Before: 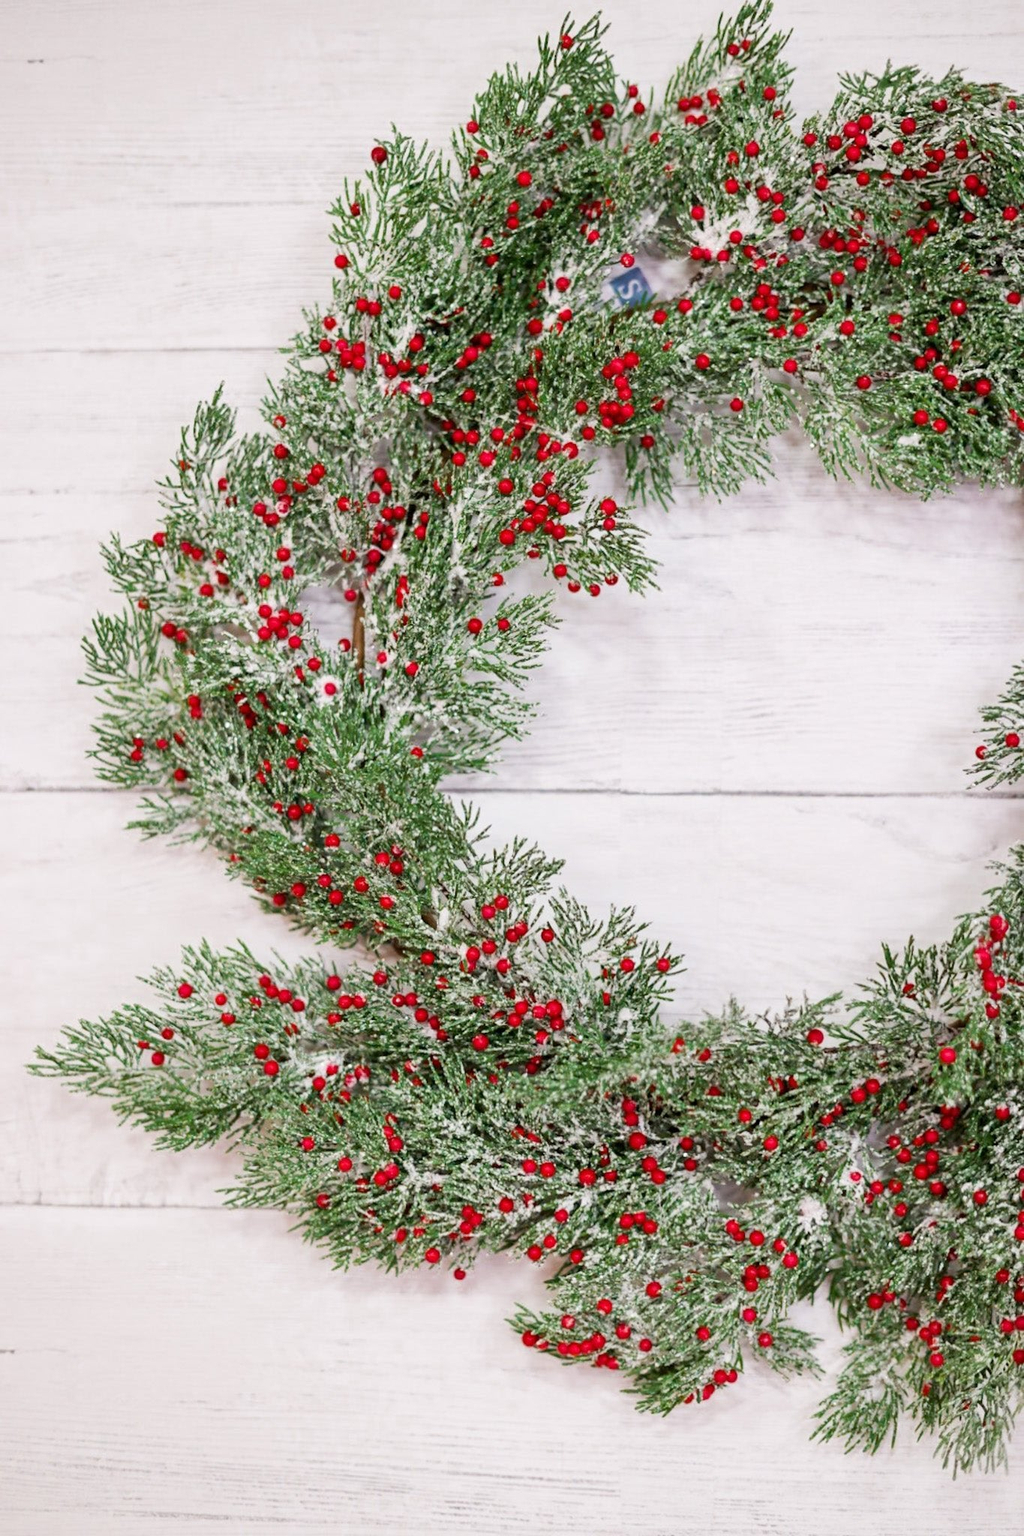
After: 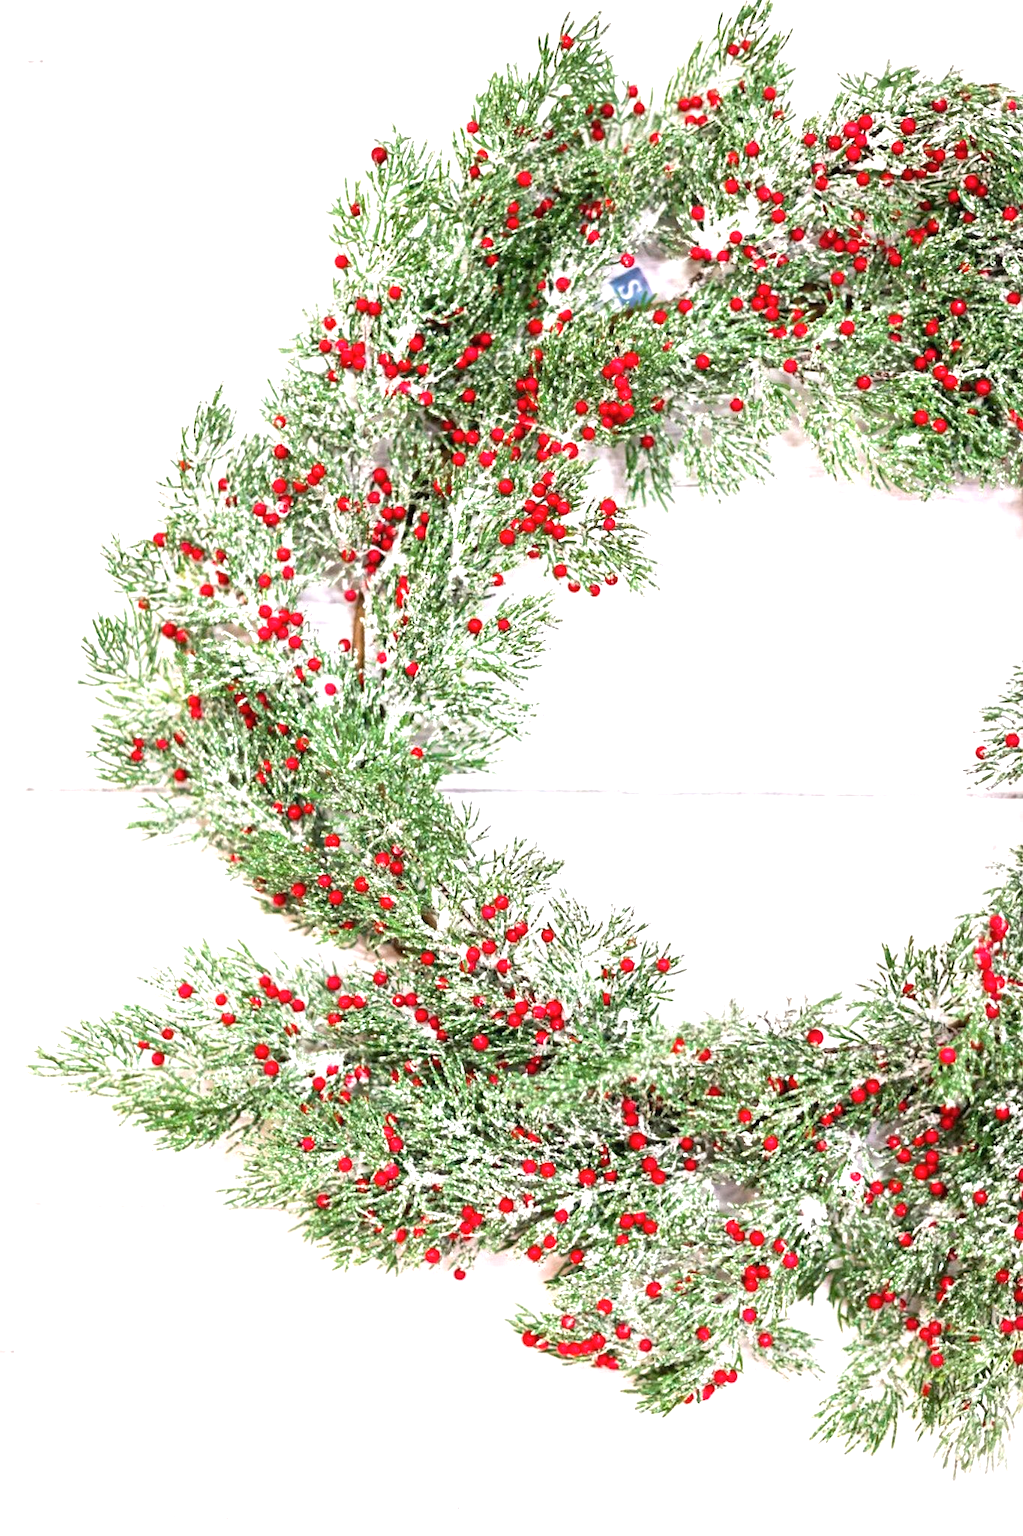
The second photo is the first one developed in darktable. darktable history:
exposure: black level correction 0, exposure 1.1 EV, compensate exposure bias true, compensate highlight preservation false
shadows and highlights: shadows -10, white point adjustment 1.5, highlights 10
